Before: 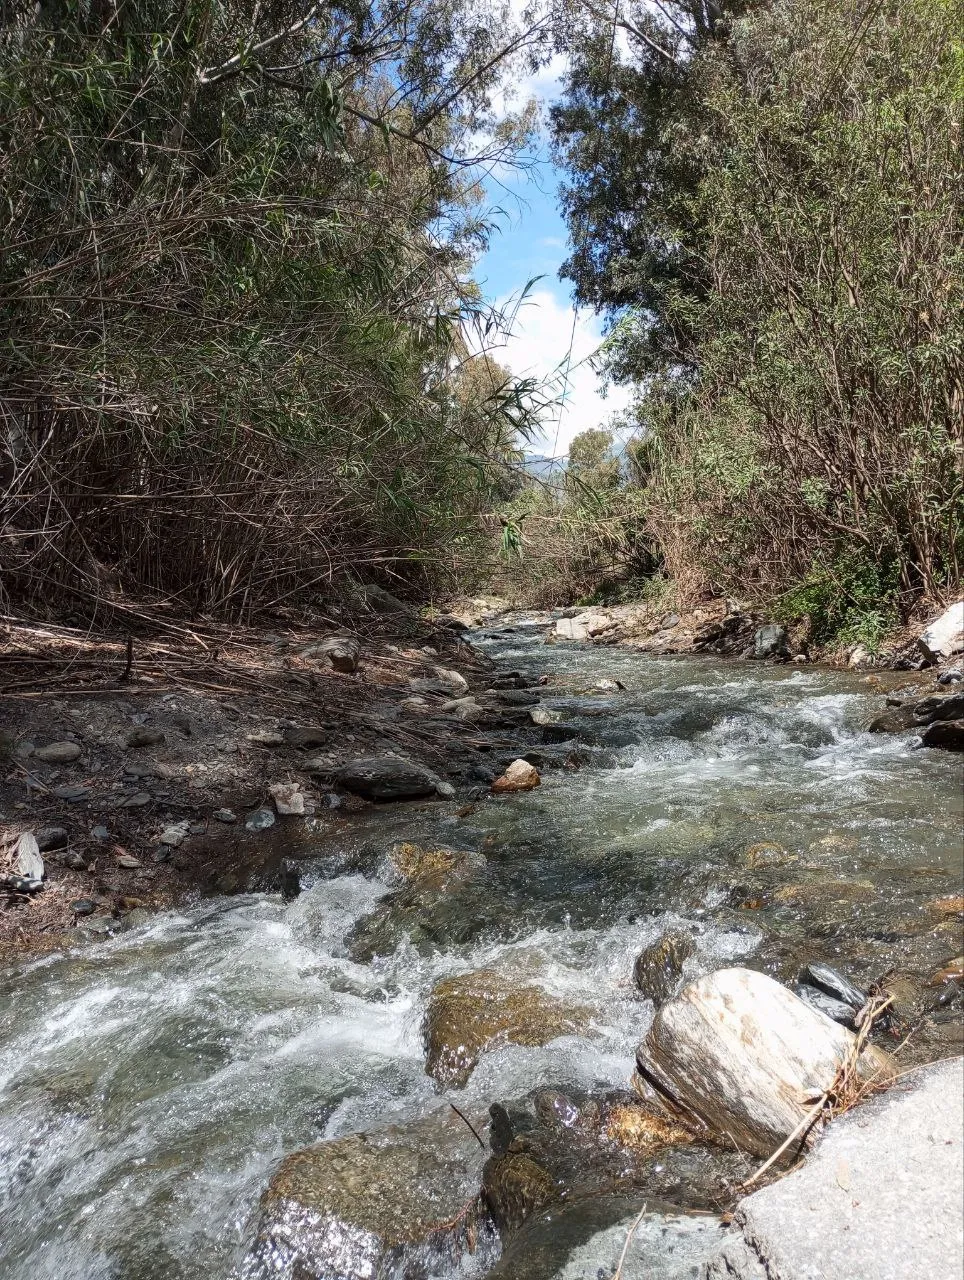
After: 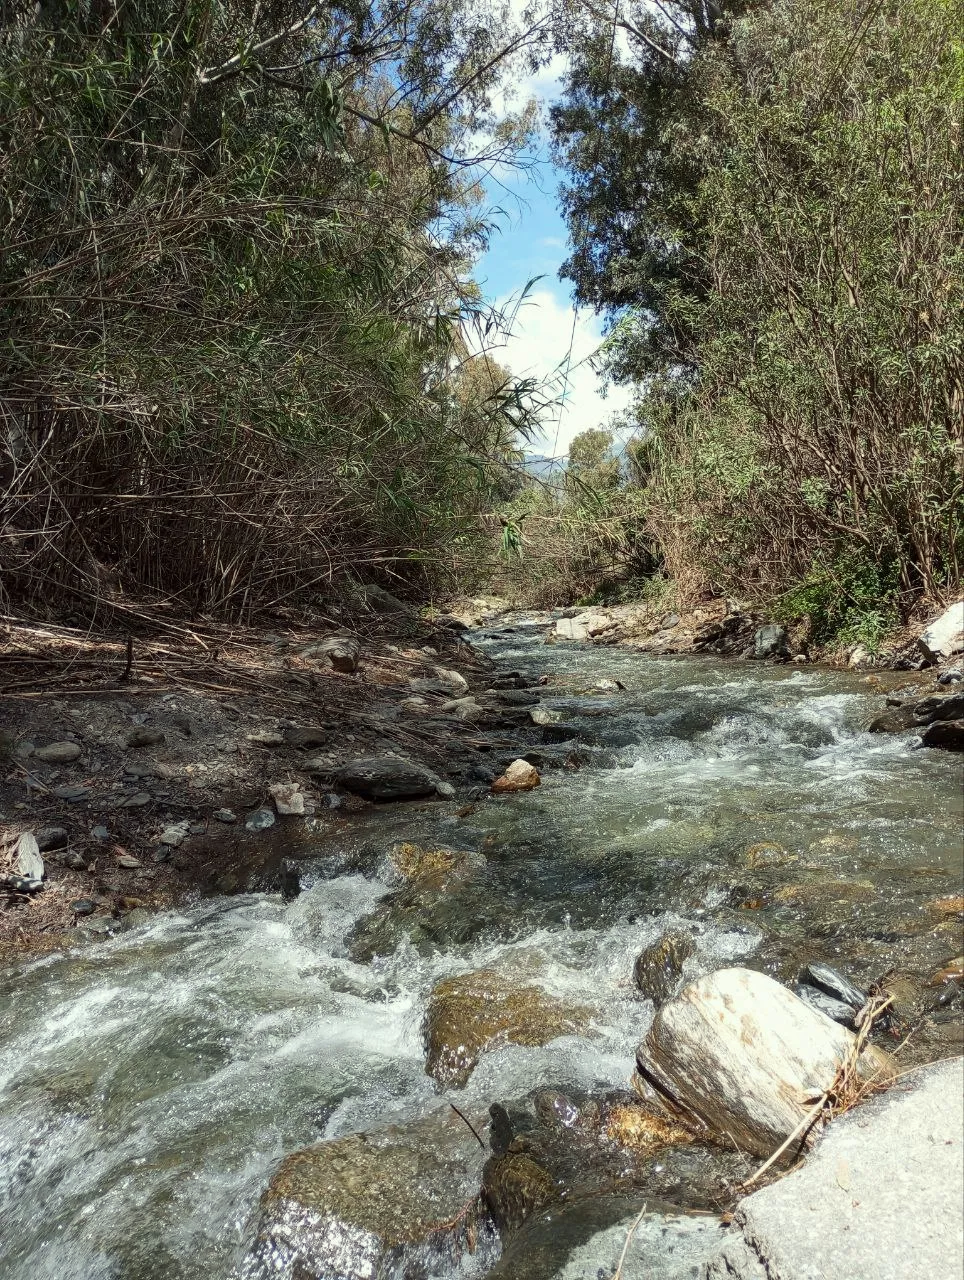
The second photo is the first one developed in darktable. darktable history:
color correction: highlights a* -4.48, highlights b* 6.23
